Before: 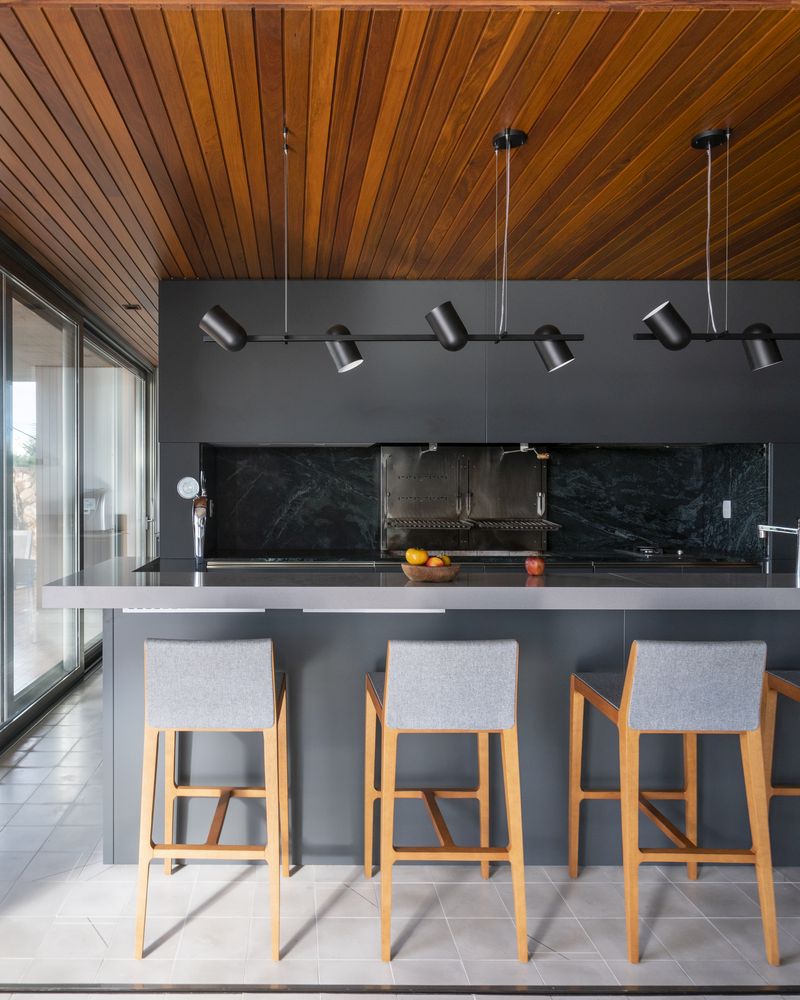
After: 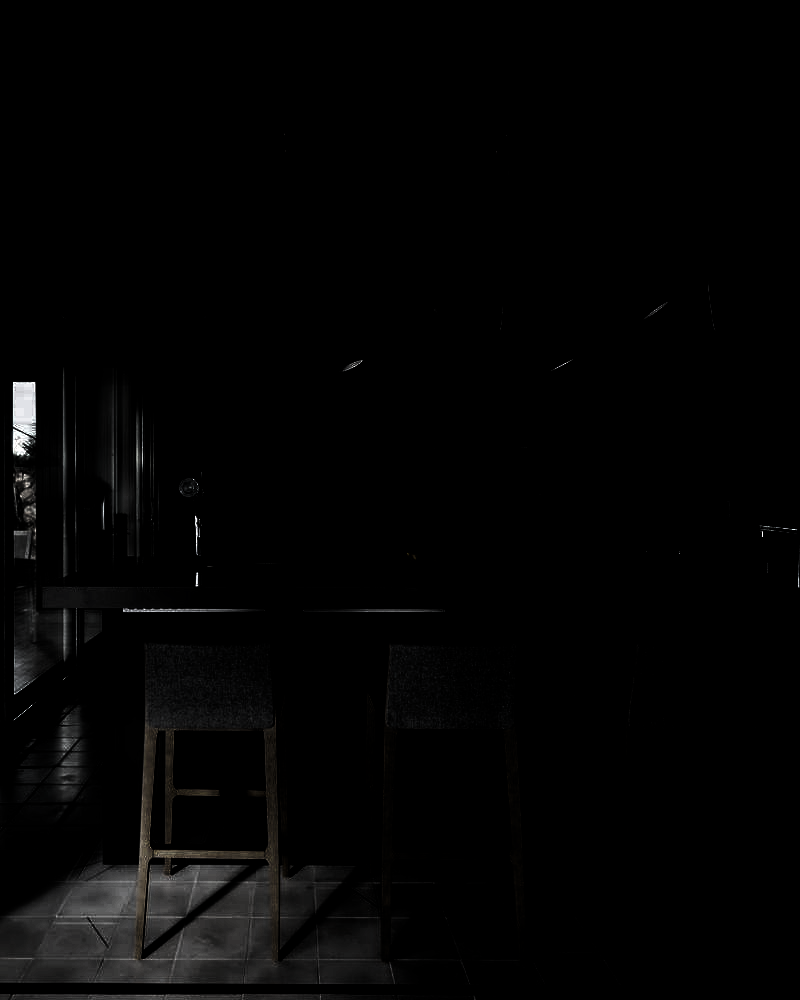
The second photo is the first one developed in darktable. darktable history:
color balance rgb: perceptual saturation grading › global saturation 25.21%, perceptual brilliance grading › mid-tones 9.685%, perceptual brilliance grading › shadows 14.816%, global vibrance 20%
levels: levels [0.721, 0.937, 0.997]
